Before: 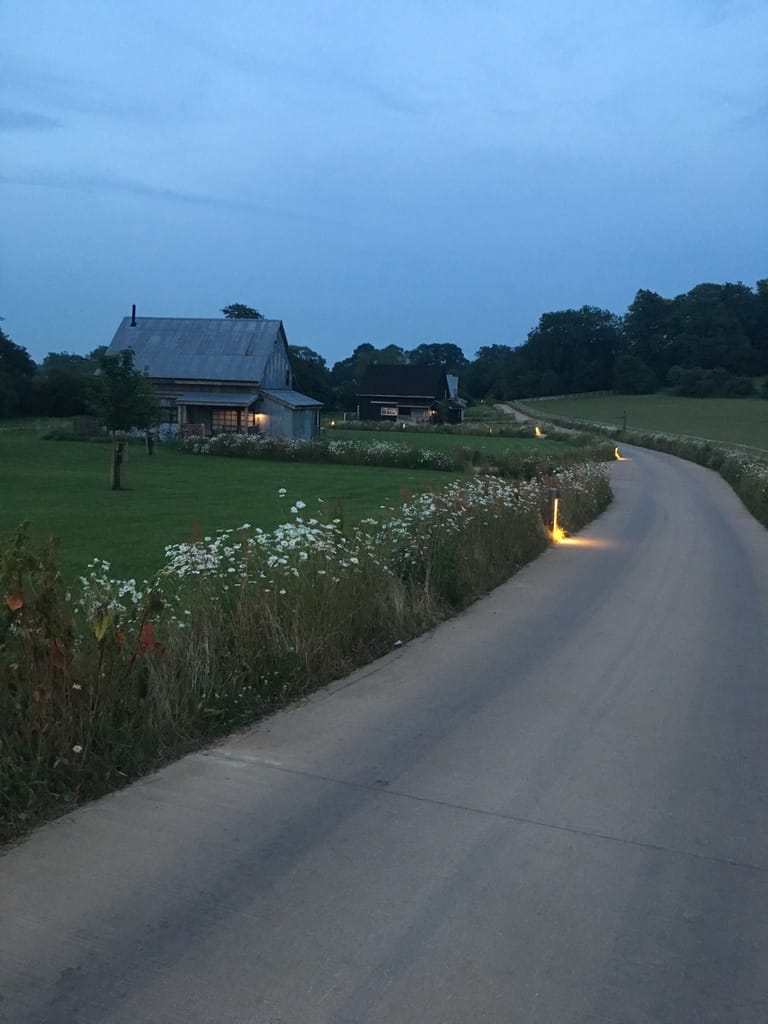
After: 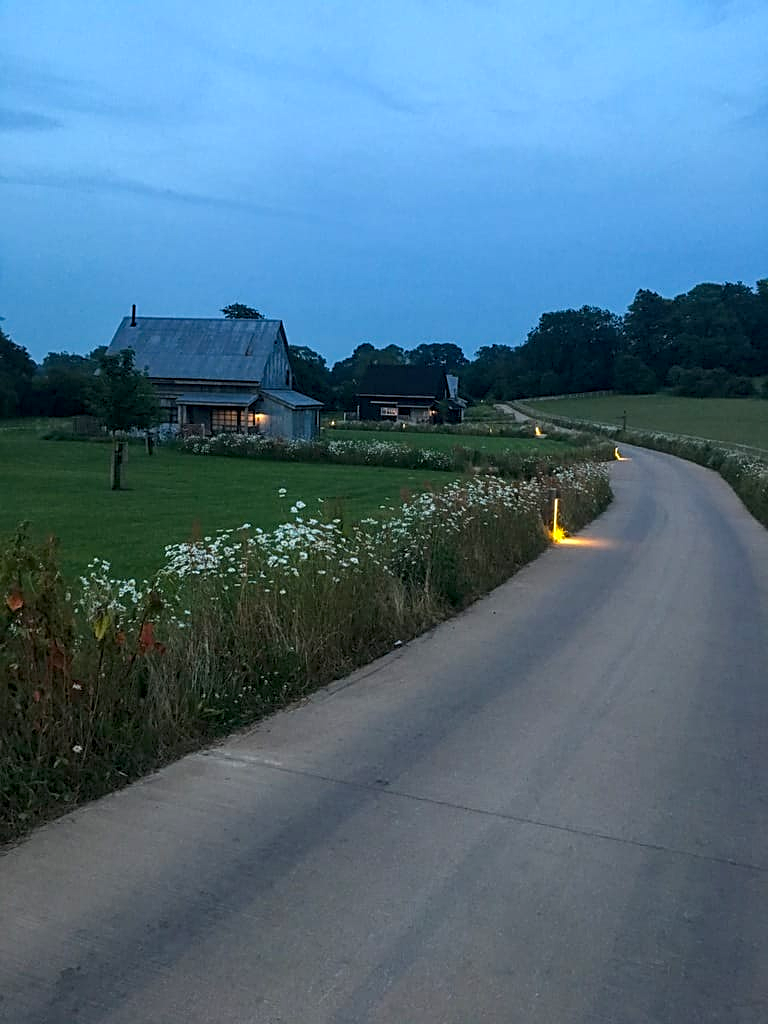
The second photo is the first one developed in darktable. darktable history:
local contrast: detail 130%
sharpen: on, module defaults
color balance rgb: global offset › hue 171.51°, perceptual saturation grading › global saturation 30.181%
exposure: black level correction 0.001, exposure 0.016 EV, compensate exposure bias true, compensate highlight preservation false
